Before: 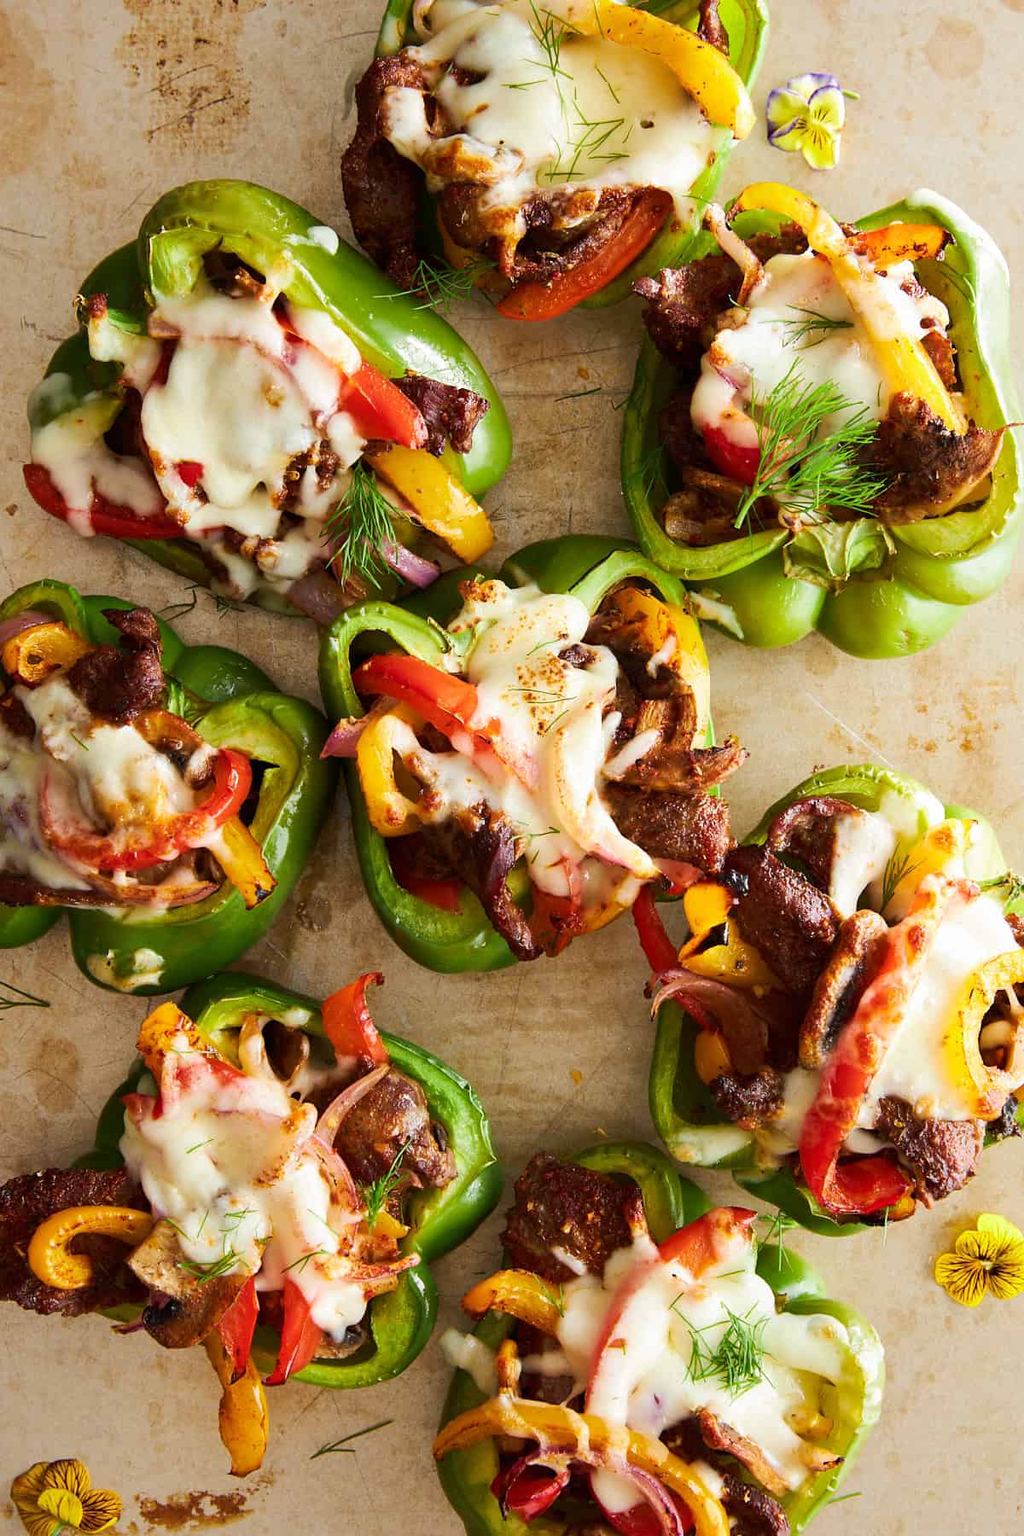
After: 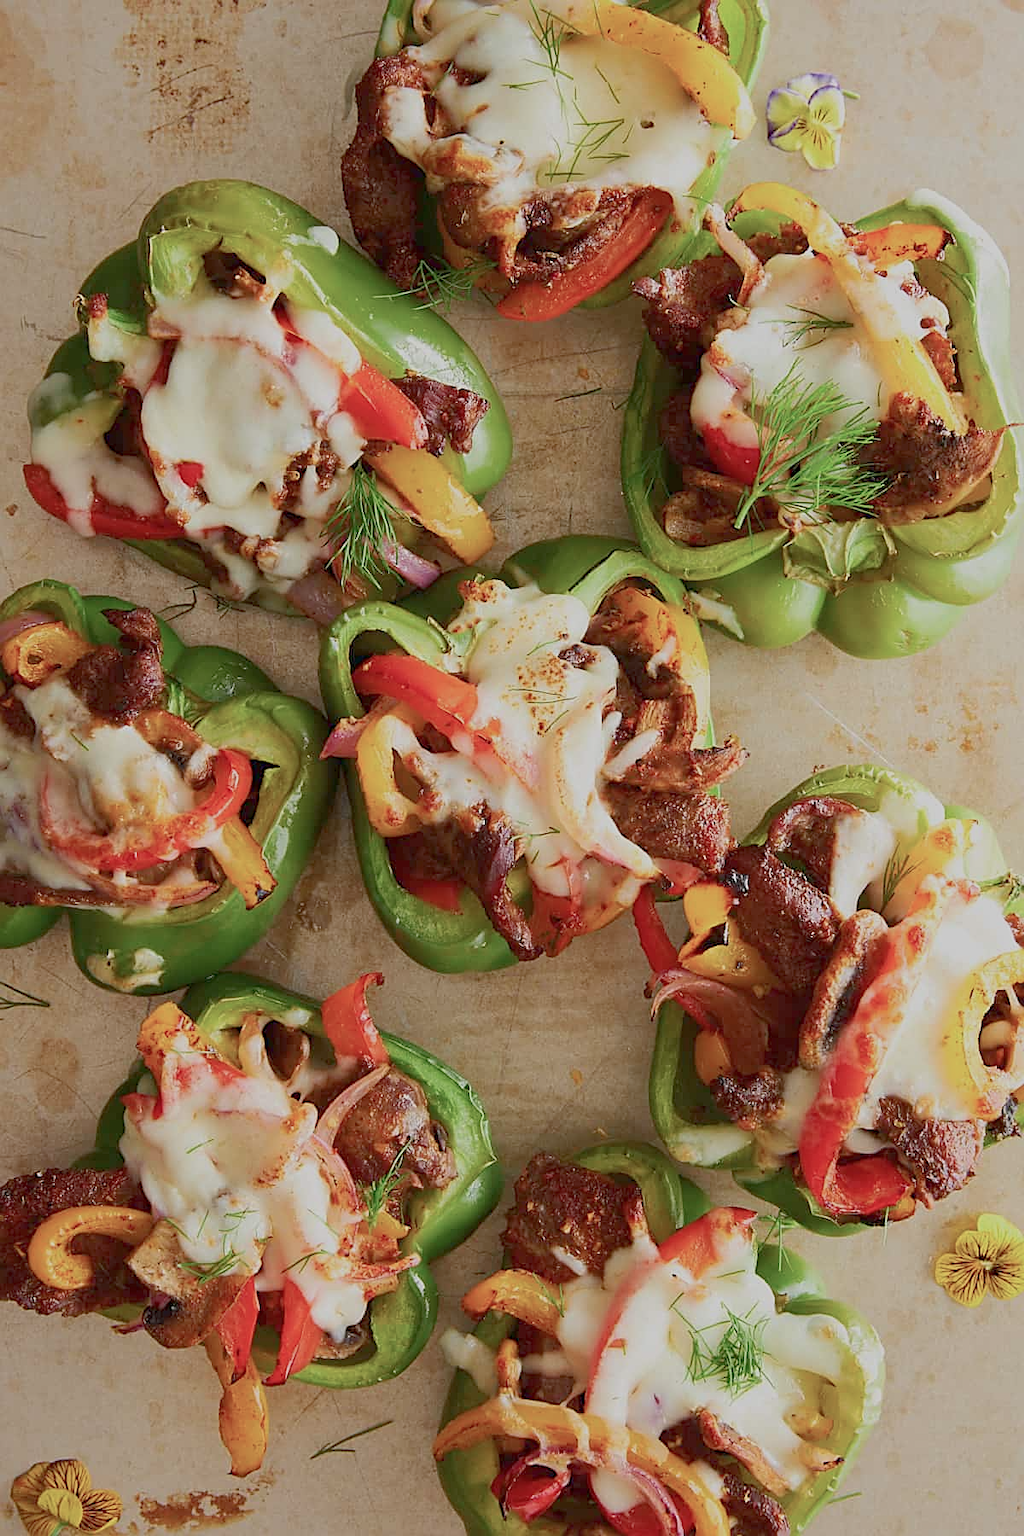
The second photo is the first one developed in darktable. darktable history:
sharpen: on, module defaults
color balance rgb: linear chroma grading › shadows -1.998%, linear chroma grading › highlights -14.431%, linear chroma grading › global chroma -9.868%, linear chroma grading › mid-tones -10.151%, perceptual saturation grading › global saturation -0.027%, contrast -29.472%
